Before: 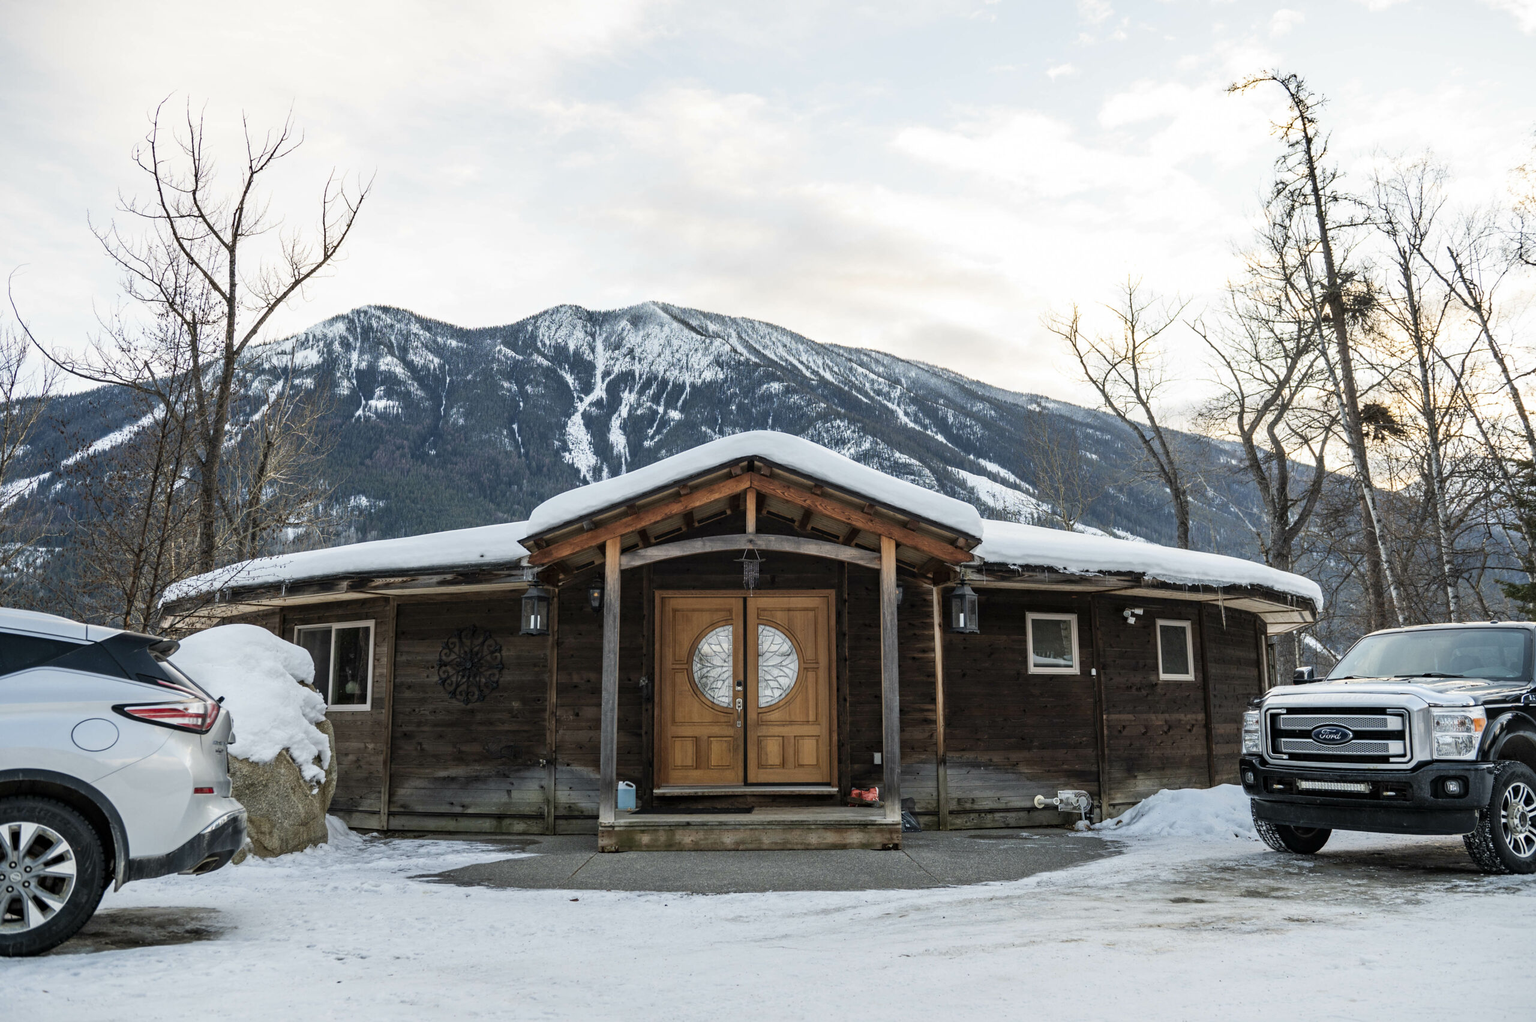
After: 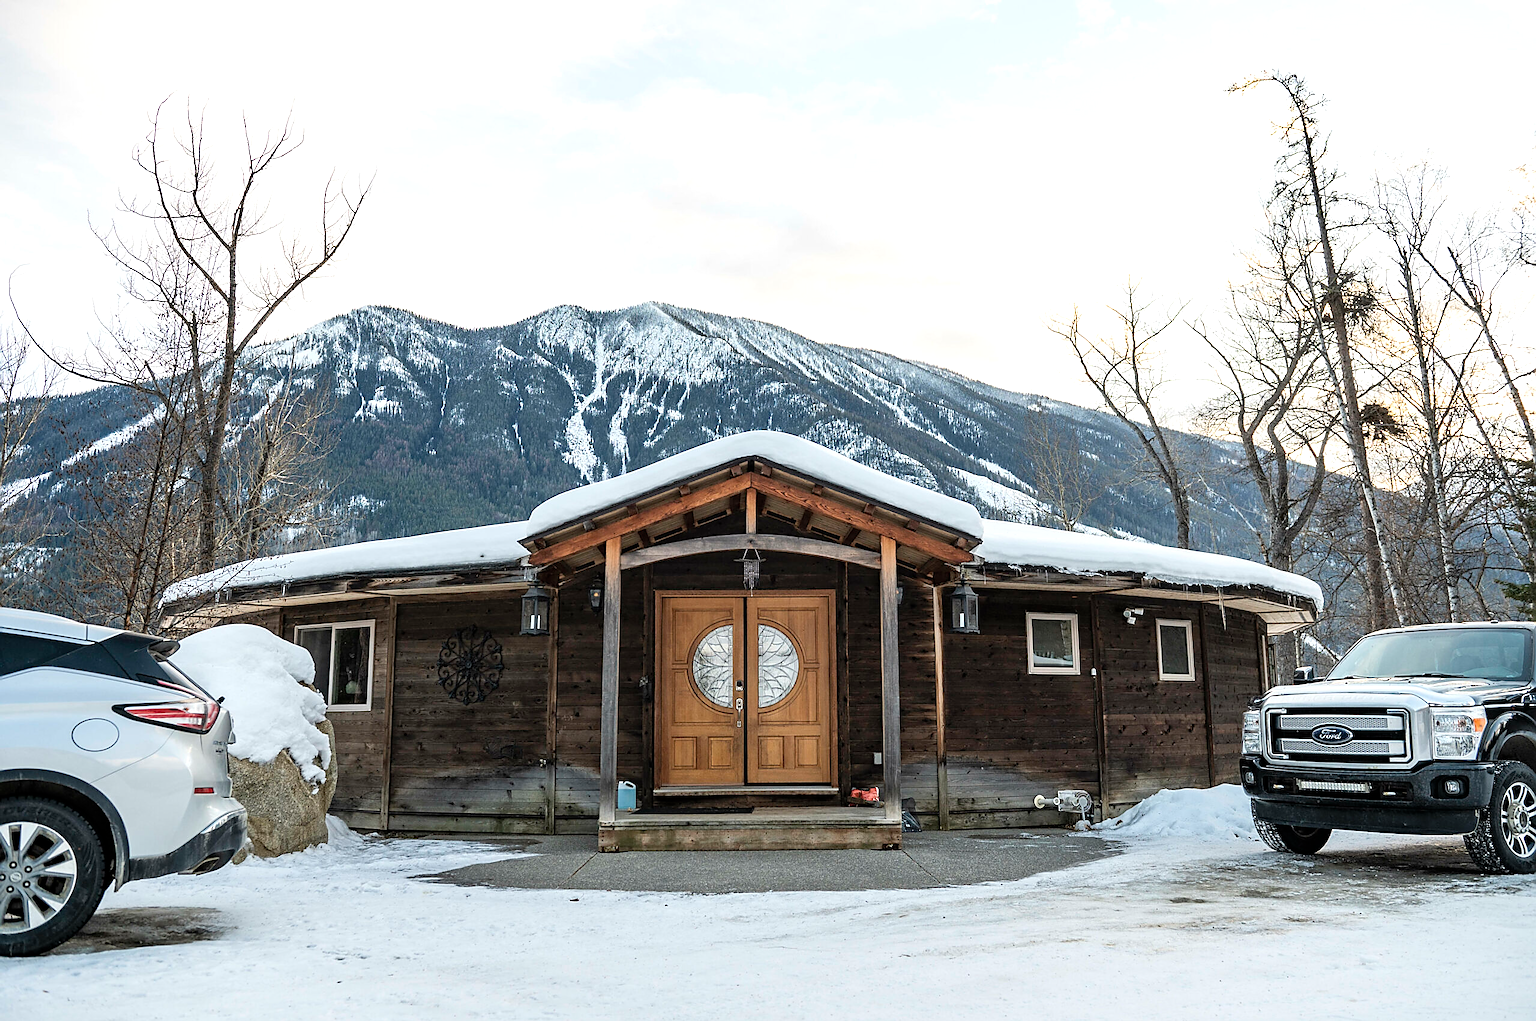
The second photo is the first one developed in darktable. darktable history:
sharpen: radius 1.365, amount 1.24, threshold 0.847
contrast brightness saturation: contrast 0.054, brightness 0.057, saturation 0.012
exposure: exposure 0.292 EV, compensate exposure bias true, compensate highlight preservation false
